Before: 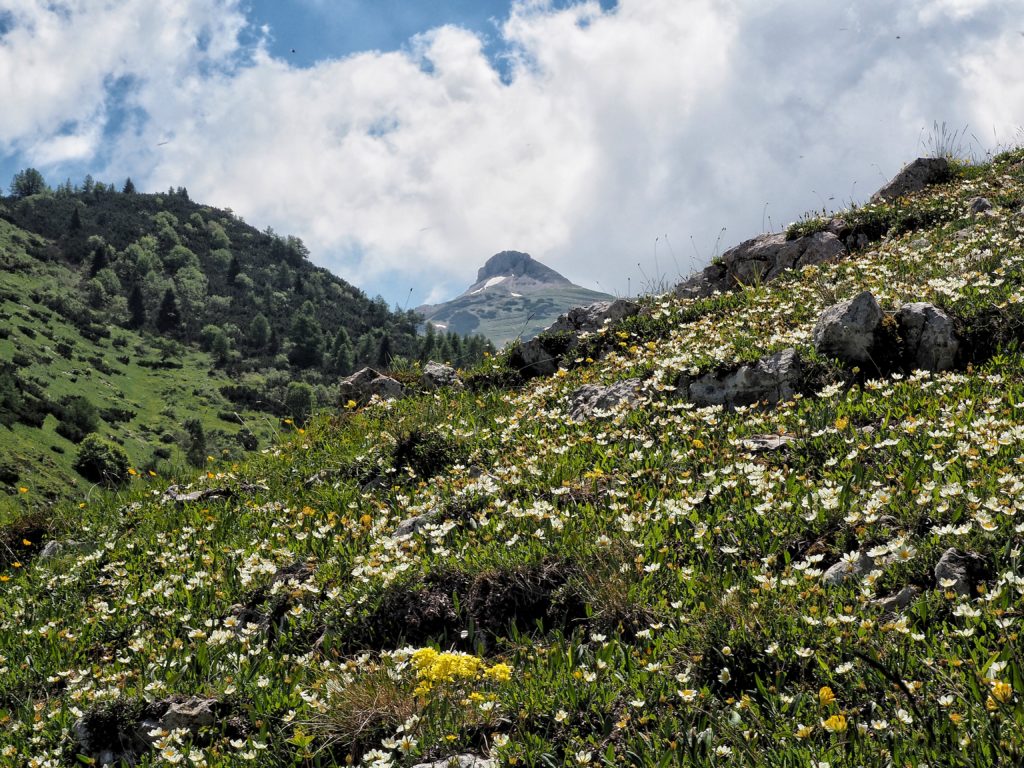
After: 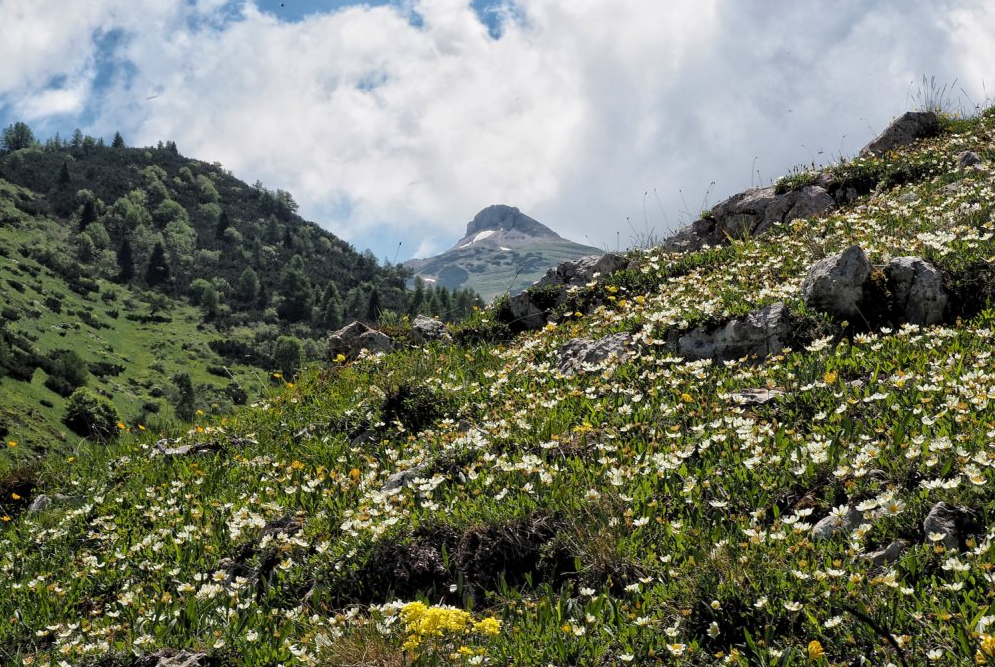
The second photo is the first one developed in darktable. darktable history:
crop: left 1.083%, top 6.106%, right 1.704%, bottom 6.923%
